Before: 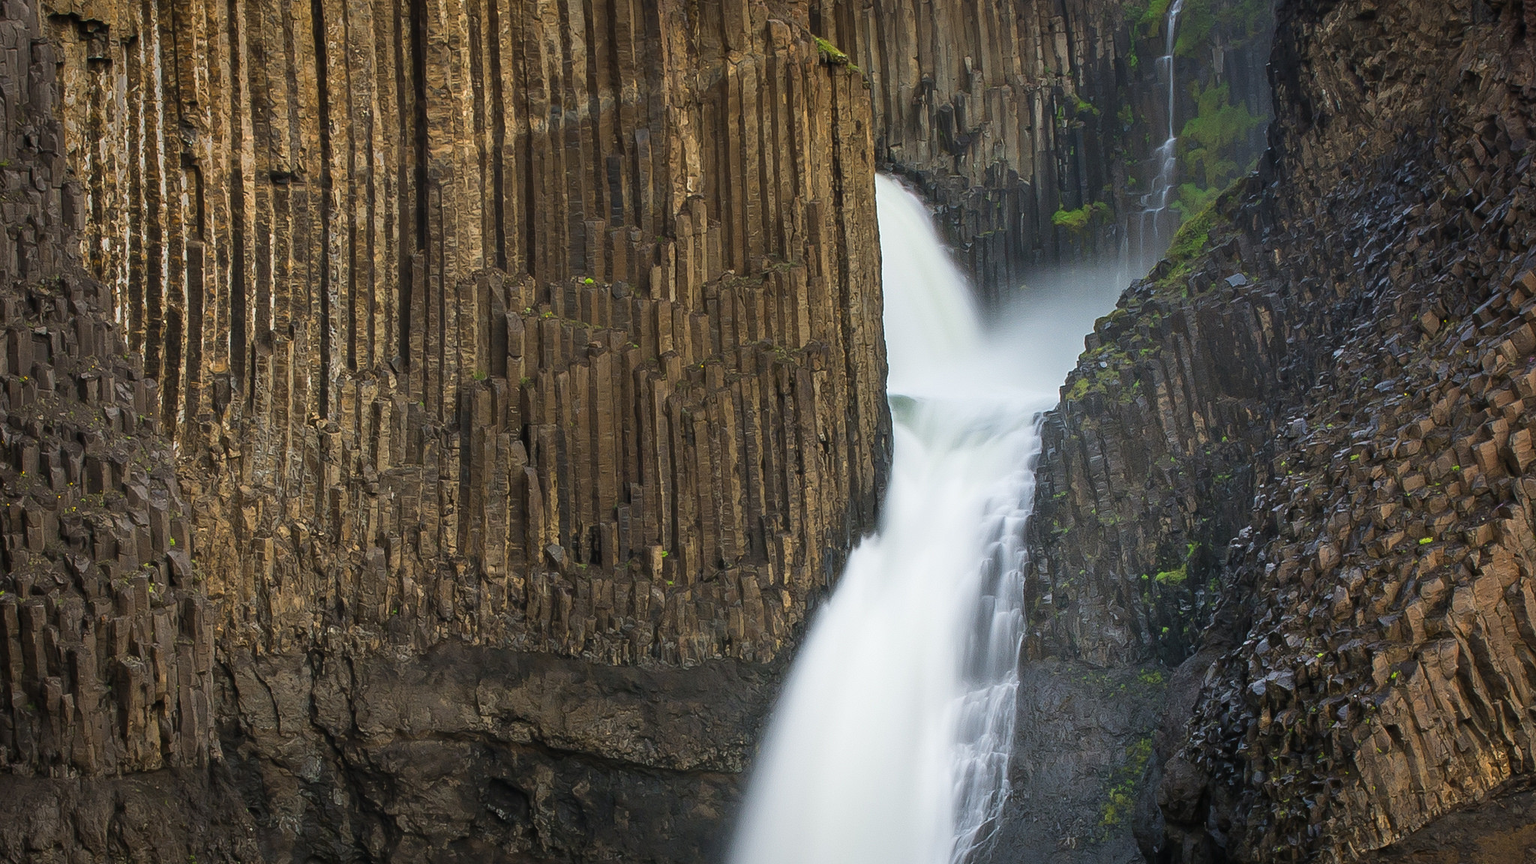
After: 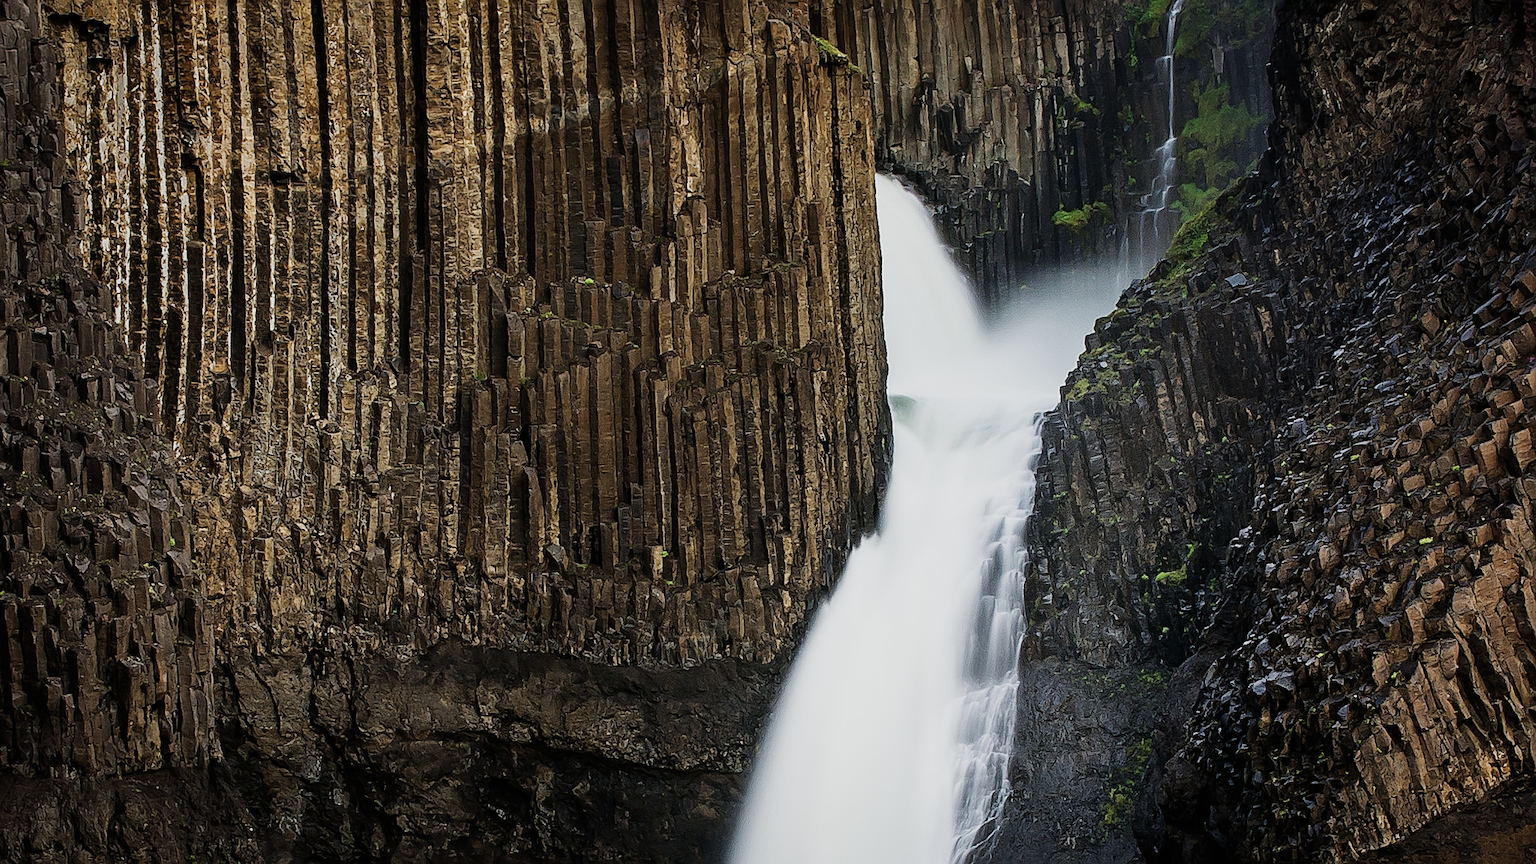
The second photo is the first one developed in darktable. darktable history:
color balance: input saturation 80.07%
sigmoid: contrast 1.81, skew -0.21, preserve hue 0%, red attenuation 0.1, red rotation 0.035, green attenuation 0.1, green rotation -0.017, blue attenuation 0.15, blue rotation -0.052, base primaries Rec2020
sharpen: on, module defaults
